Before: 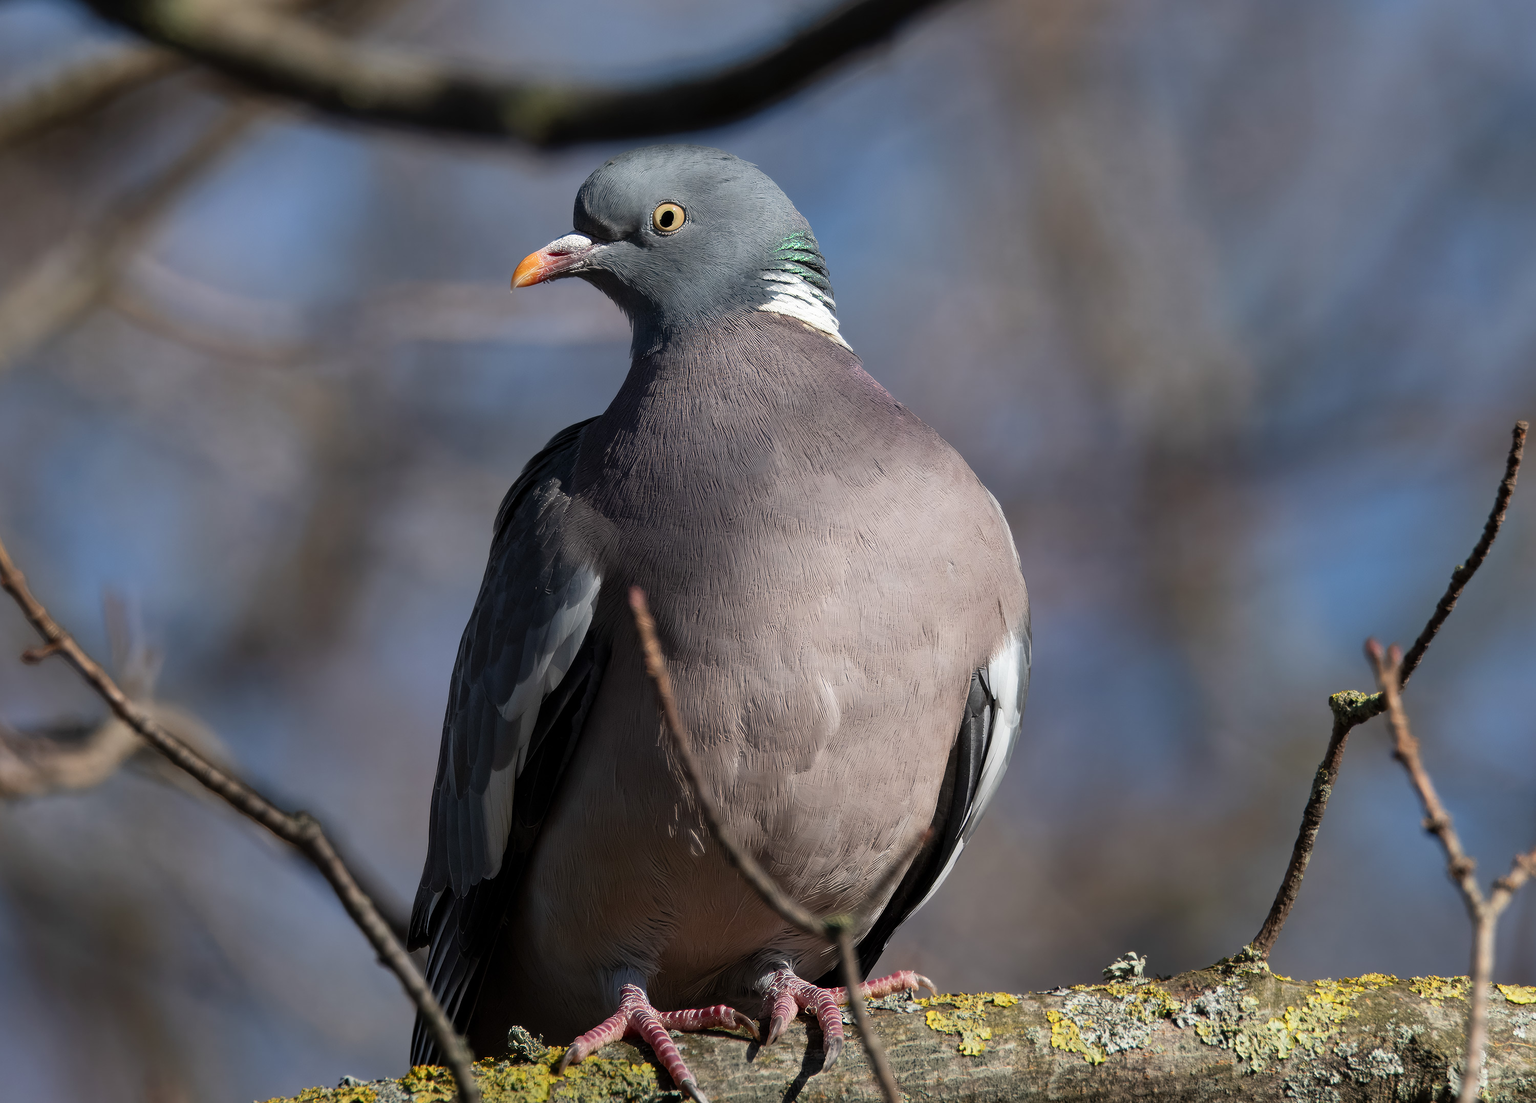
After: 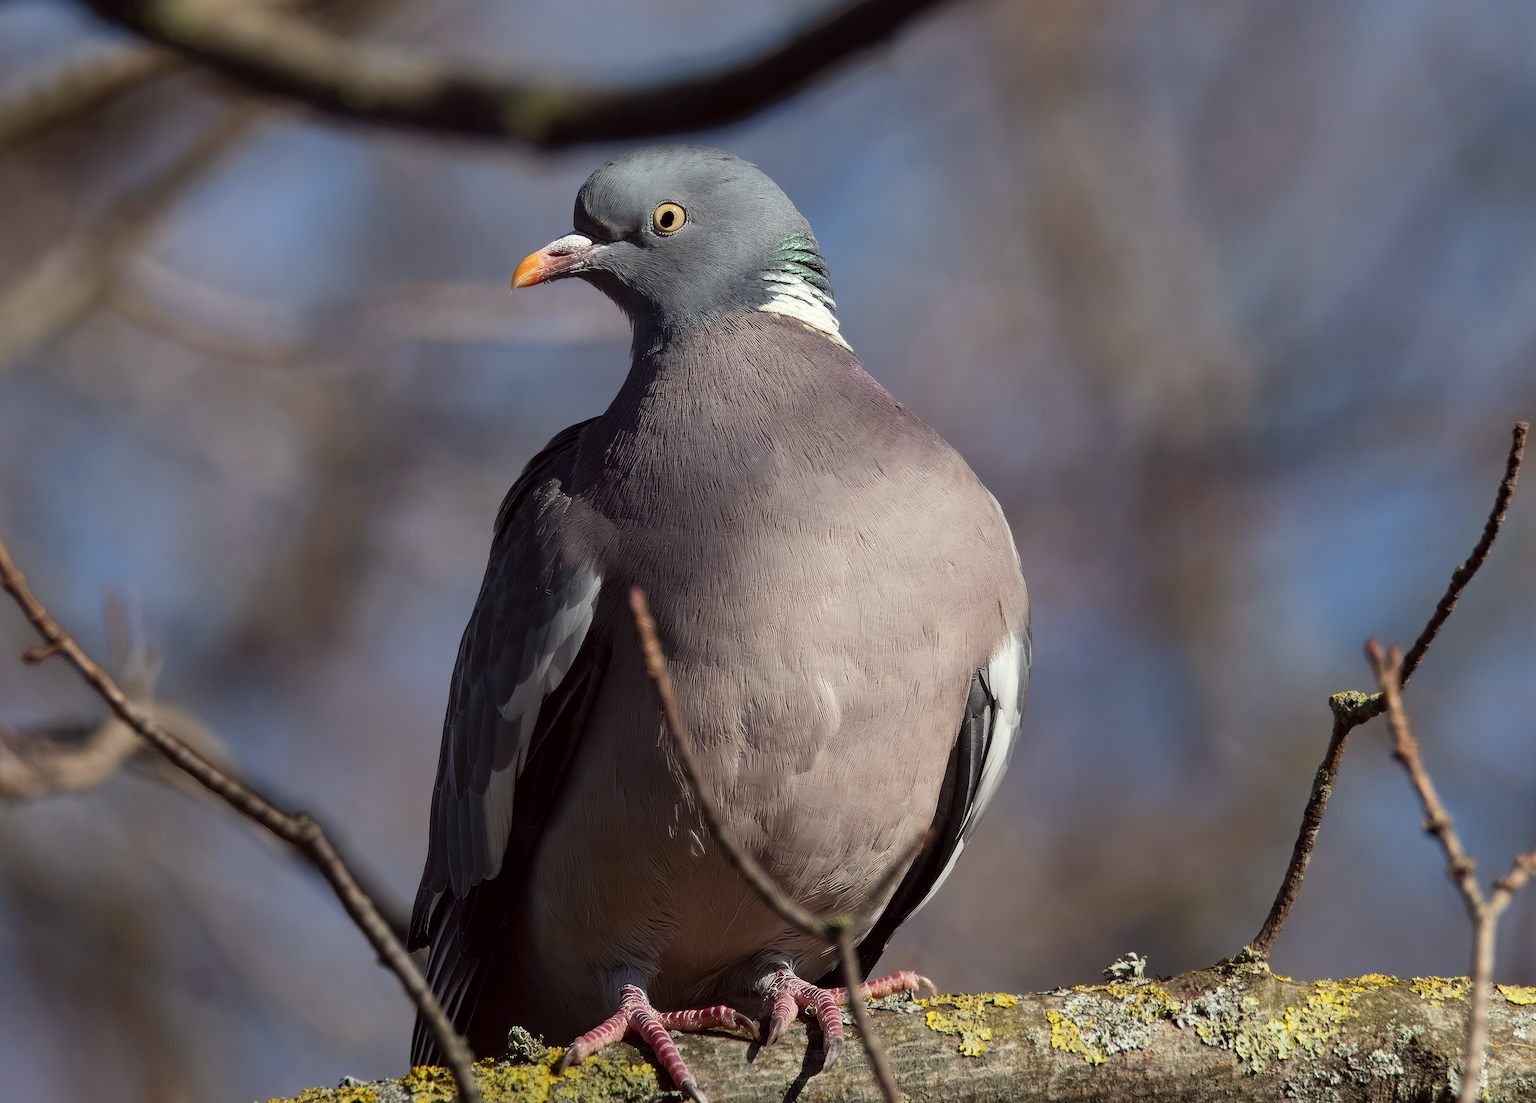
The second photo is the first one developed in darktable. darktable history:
color correction: highlights a* -1.07, highlights b* 4.55, shadows a* 3.63
